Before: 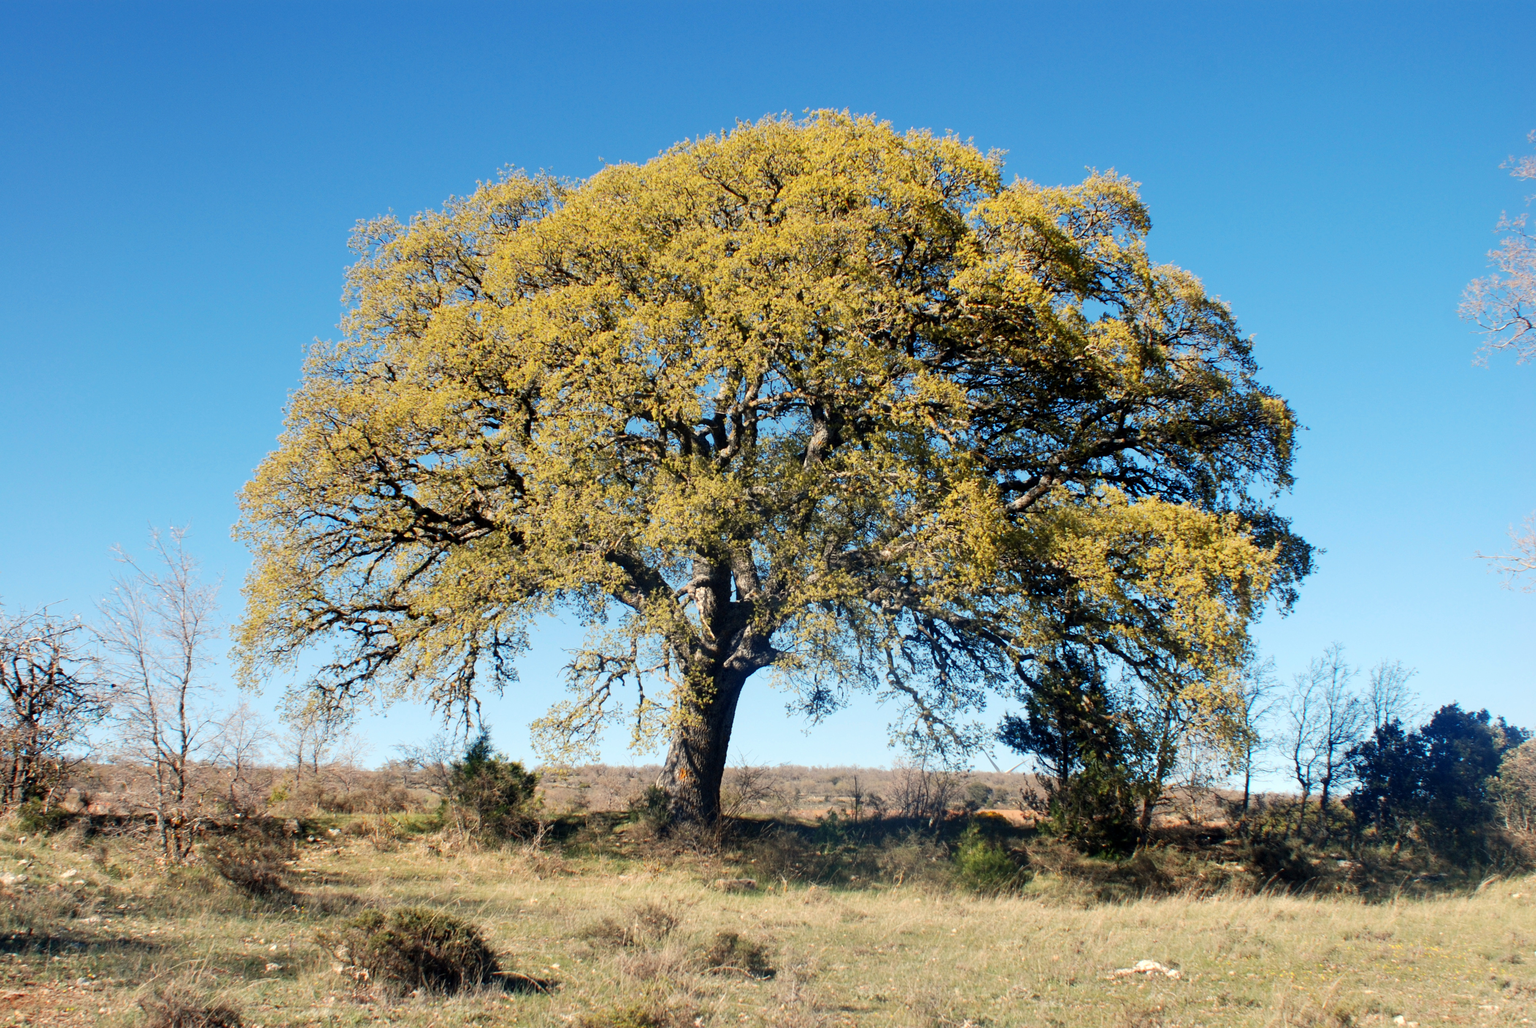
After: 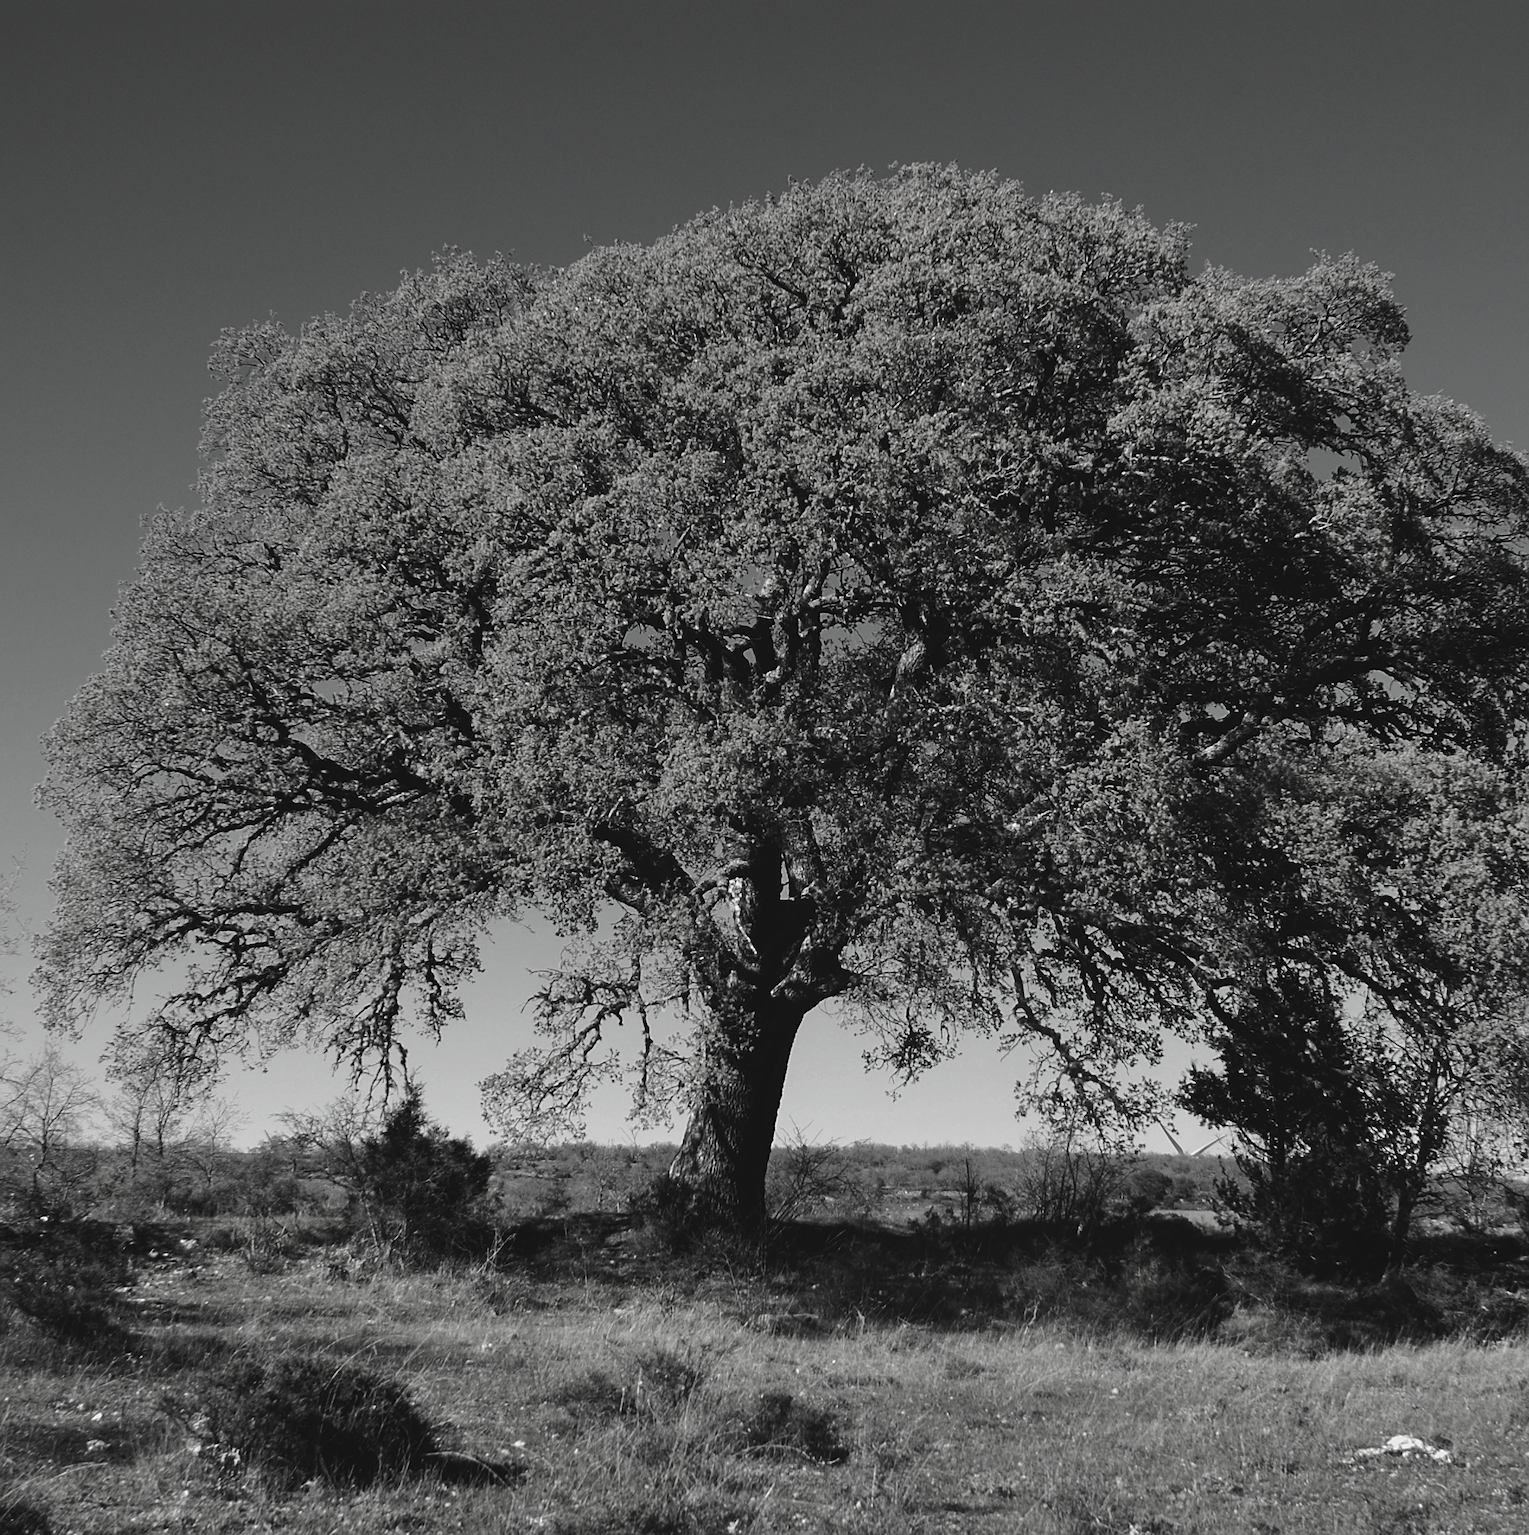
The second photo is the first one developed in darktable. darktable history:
crop and rotate: left 13.584%, right 19.775%
exposure: black level correction -0.061, exposure -0.049 EV, compensate highlight preservation false
contrast brightness saturation: contrast -0.04, brightness -0.61, saturation -0.989
sharpen: on, module defaults
velvia: on, module defaults
